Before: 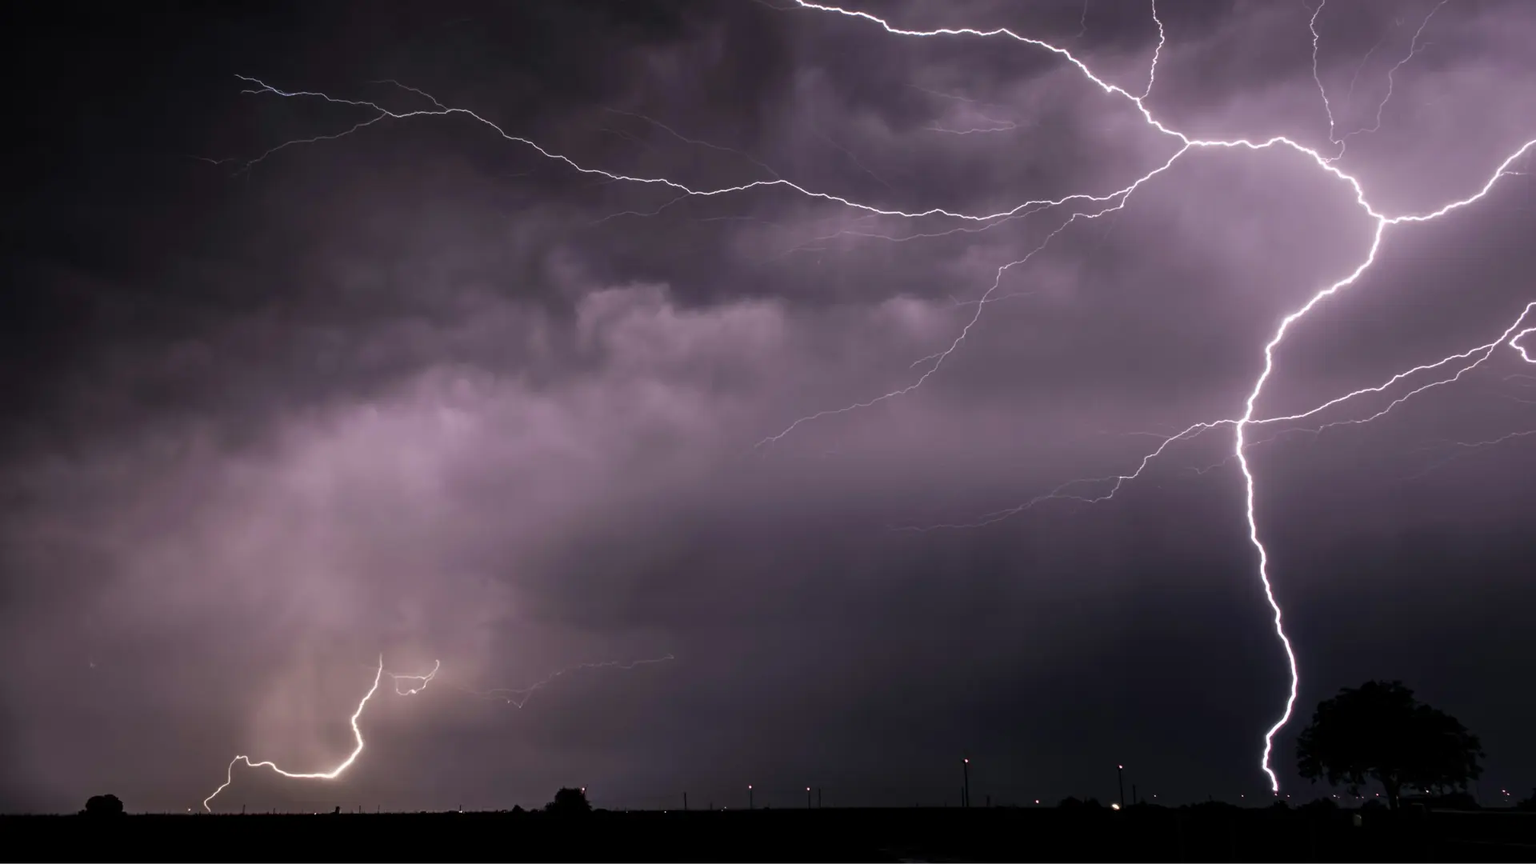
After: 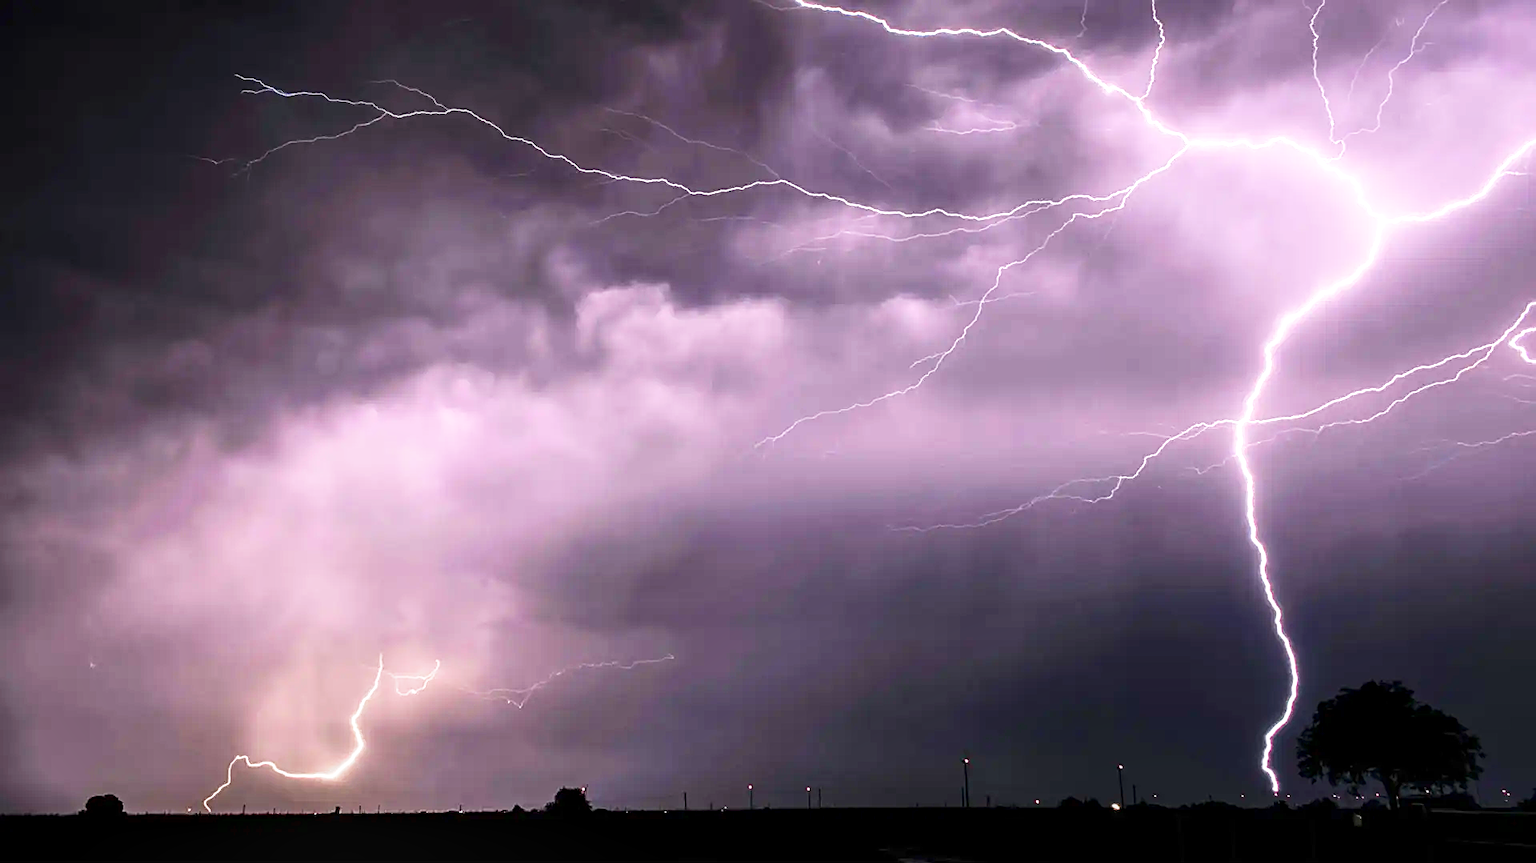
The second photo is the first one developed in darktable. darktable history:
sharpen: on, module defaults
exposure: black level correction 0, exposure 1 EV, compensate exposure bias true, compensate highlight preservation false
base curve: curves: ch0 [(0, 0) (0.088, 0.125) (0.176, 0.251) (0.354, 0.501) (0.613, 0.749) (1, 0.877)], preserve colors none
local contrast: on, module defaults
crop: bottom 0.077%
contrast brightness saturation: contrast 0.164, saturation 0.329
